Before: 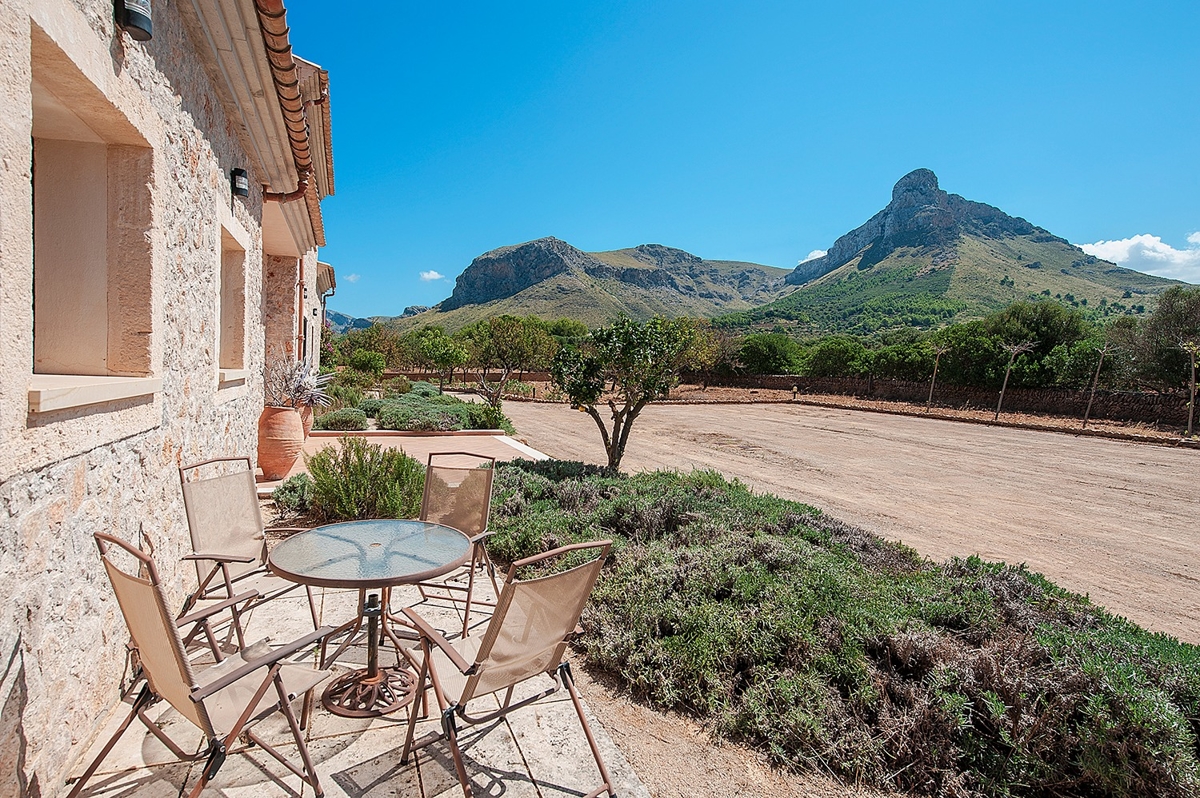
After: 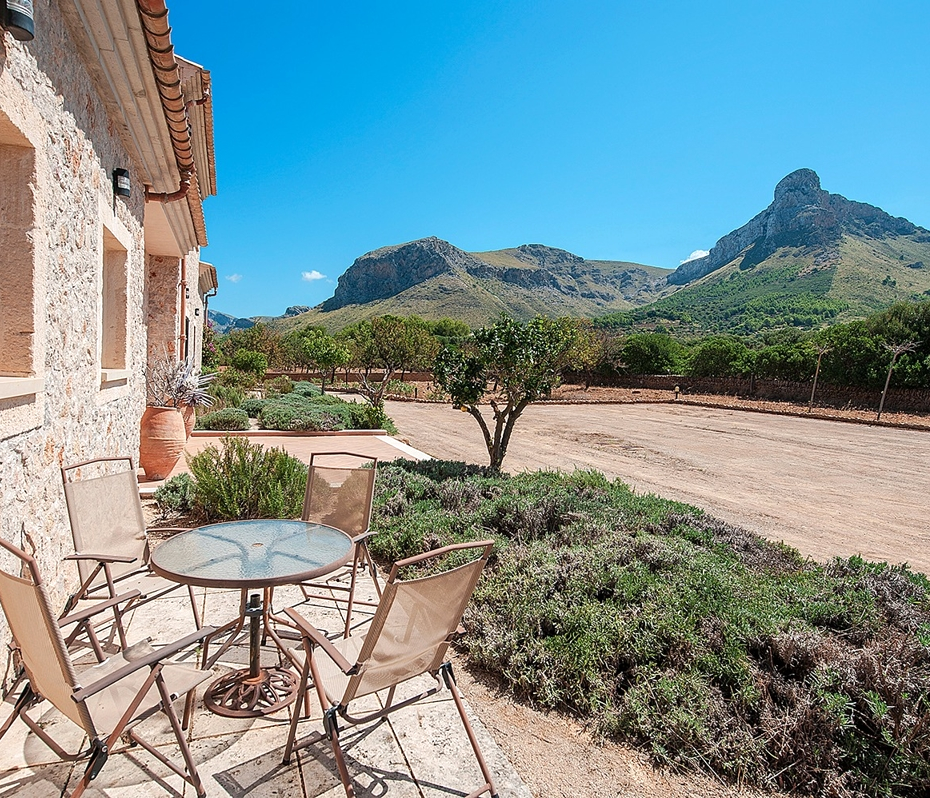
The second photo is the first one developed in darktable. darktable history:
exposure: exposure 0.154 EV, compensate exposure bias true, compensate highlight preservation false
crop: left 9.873%, right 12.62%
